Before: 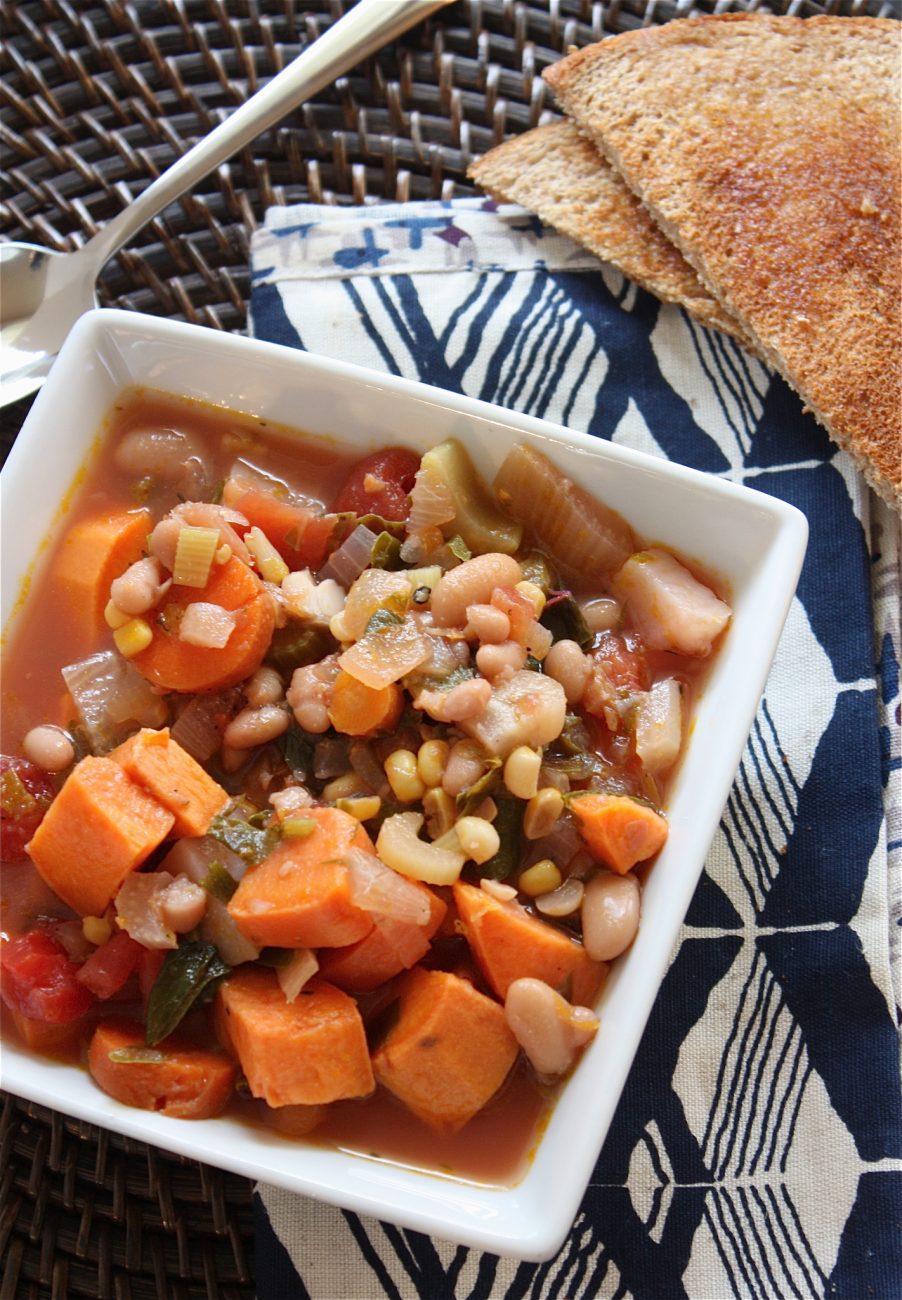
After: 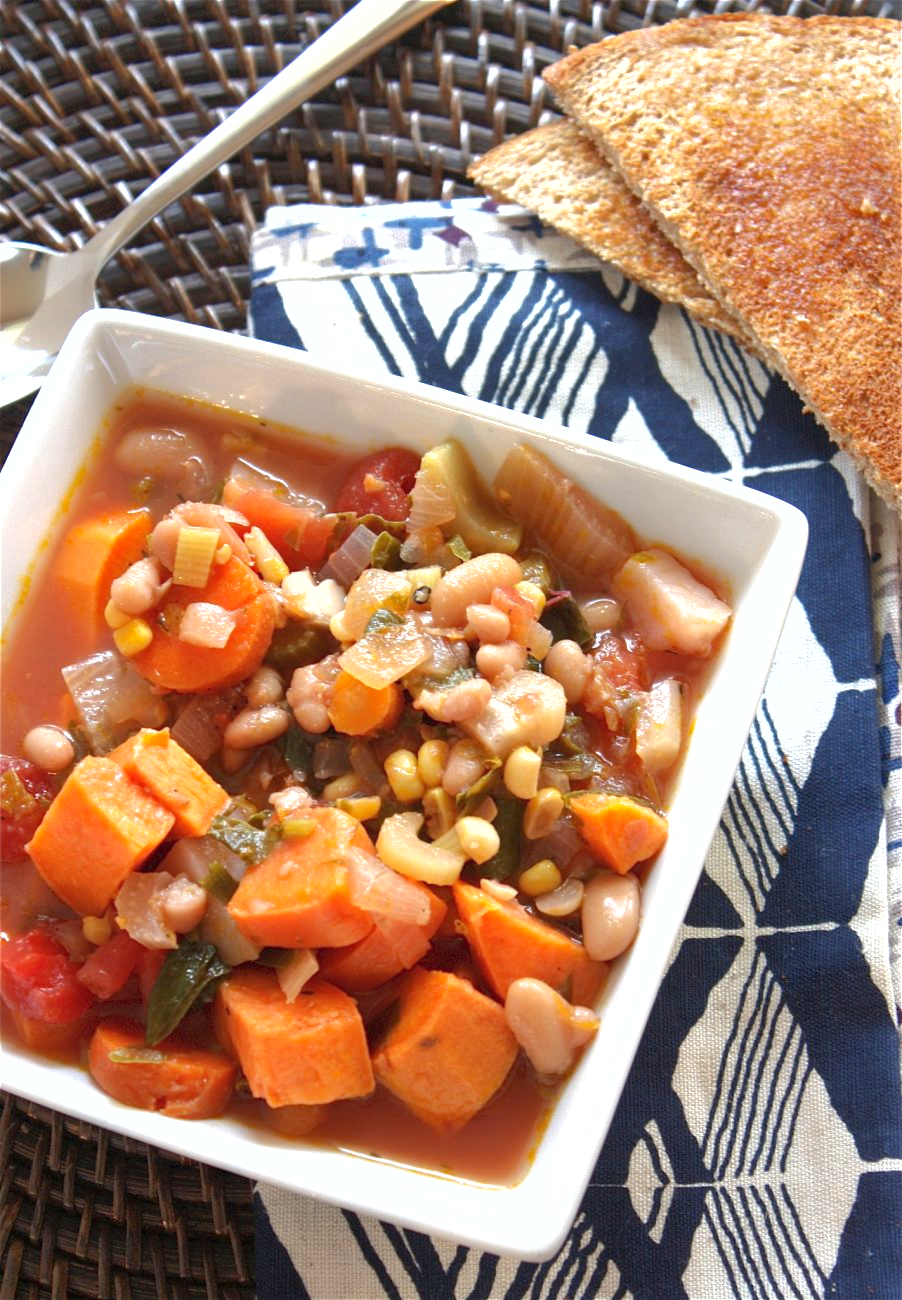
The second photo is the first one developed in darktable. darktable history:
shadows and highlights: on, module defaults
exposure: exposure 0.6 EV, compensate highlight preservation false
